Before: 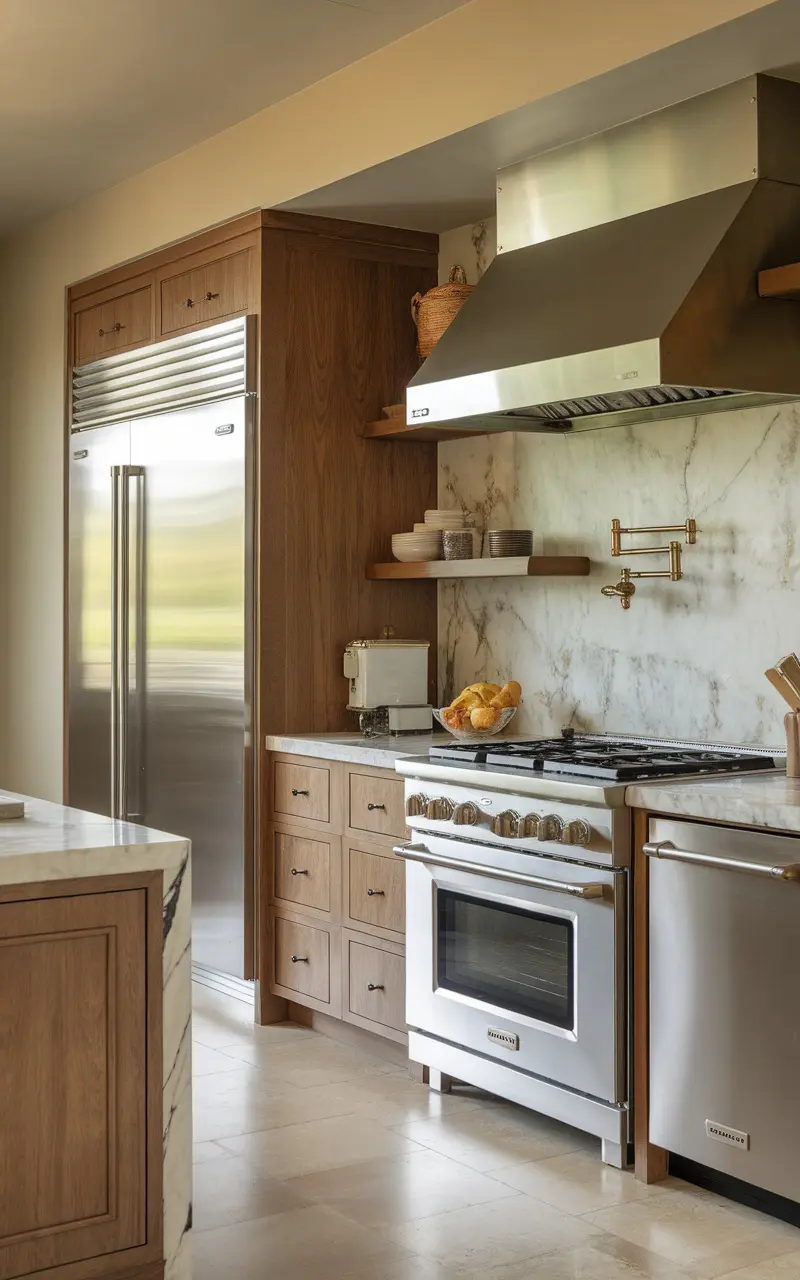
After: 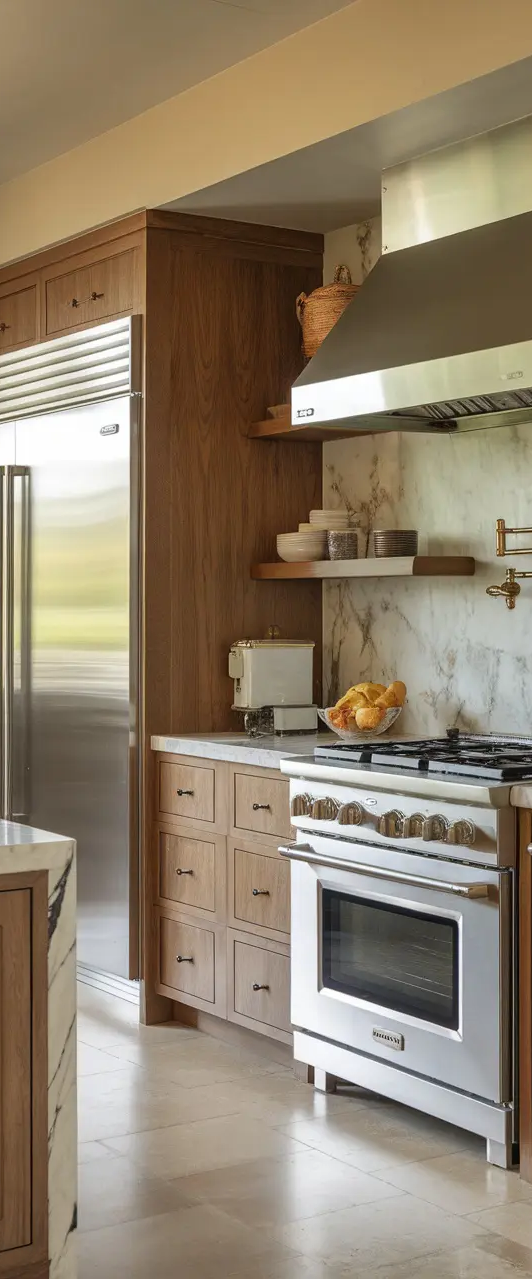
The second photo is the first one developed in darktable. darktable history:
crop and rotate: left 14.484%, right 18.907%
shadows and highlights: low approximation 0.01, soften with gaussian
